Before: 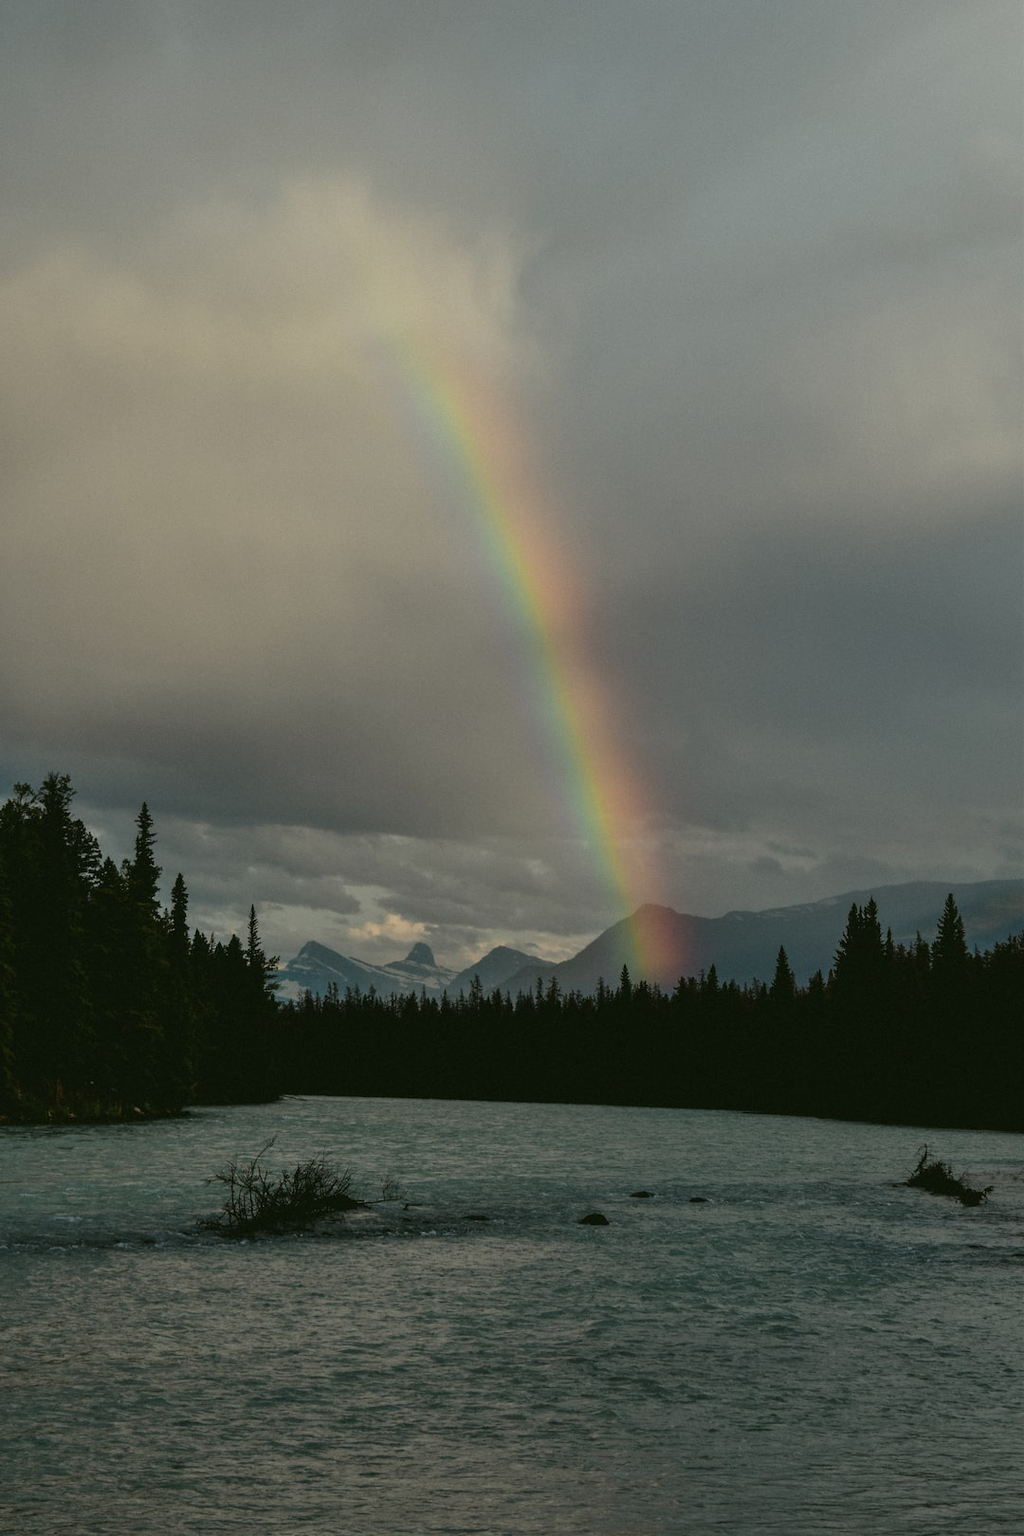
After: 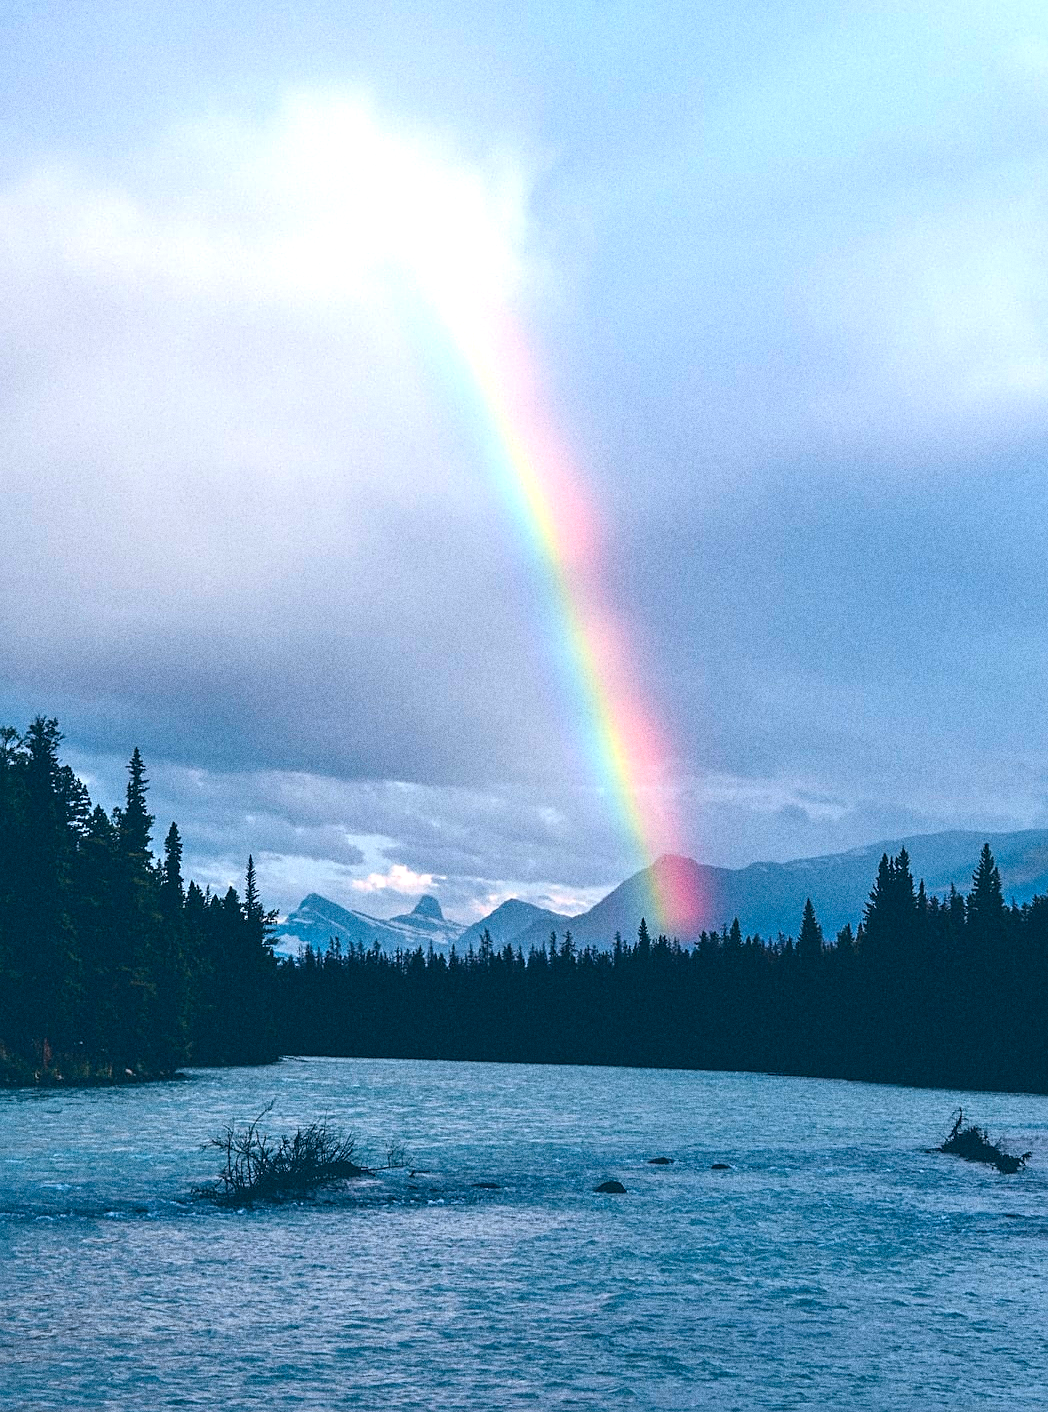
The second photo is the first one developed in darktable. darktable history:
sharpen: on, module defaults
crop: left 1.507%, top 6.147%, right 1.379%, bottom 6.637%
tone curve: curves: ch1 [(0, 0) (0.108, 0.197) (0.5, 0.5) (0.681, 0.885) (1, 1)]; ch2 [(0, 0) (0.28, 0.151) (1, 1)], color space Lab, independent channels
exposure: black level correction 0, exposure 1.6 EV, compensate exposure bias true, compensate highlight preservation false
grain: coarseness 0.09 ISO, strength 40%
